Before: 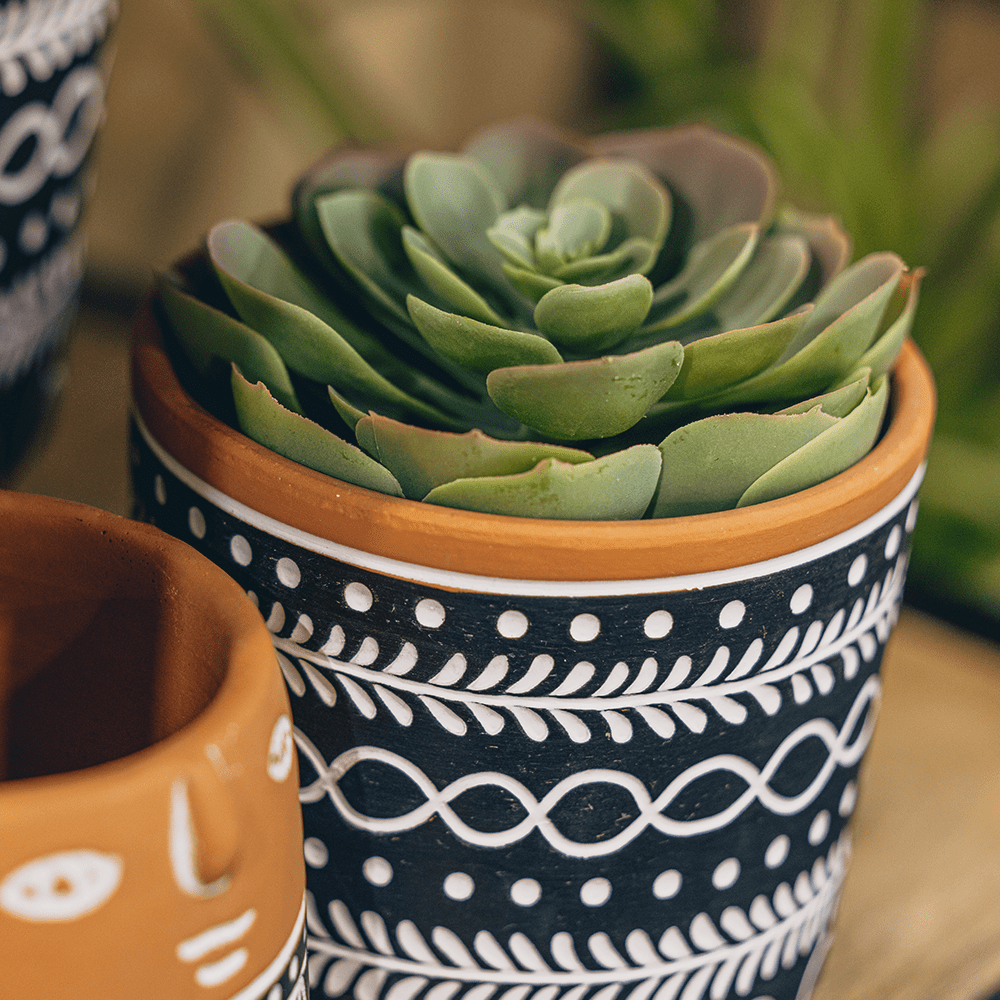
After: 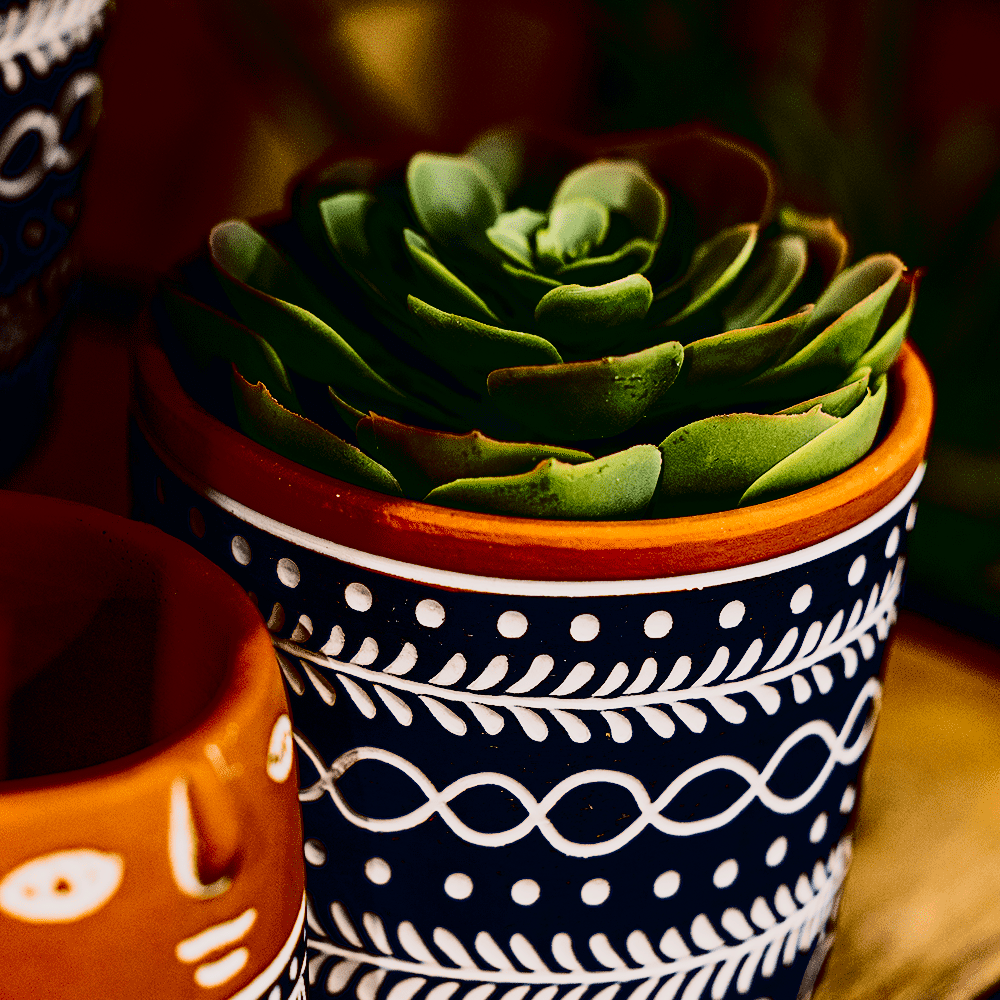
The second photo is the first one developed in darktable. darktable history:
contrast brightness saturation: contrast 0.77, brightness -1, saturation 1
filmic rgb: black relative exposure -7.65 EV, white relative exposure 4.56 EV, hardness 3.61, color science v6 (2022)
